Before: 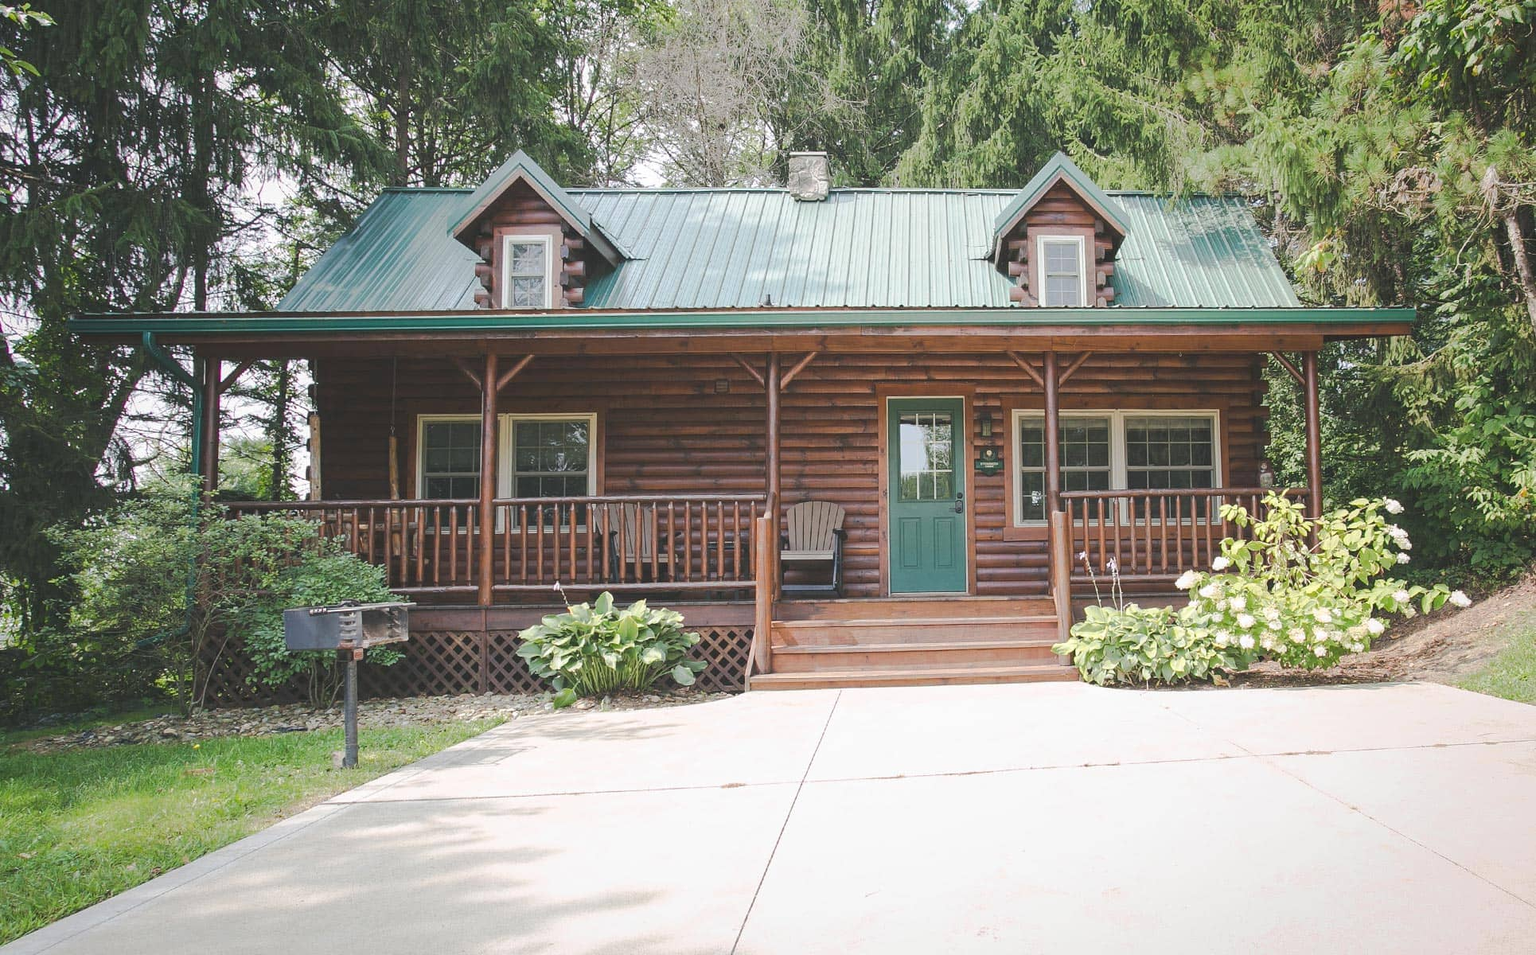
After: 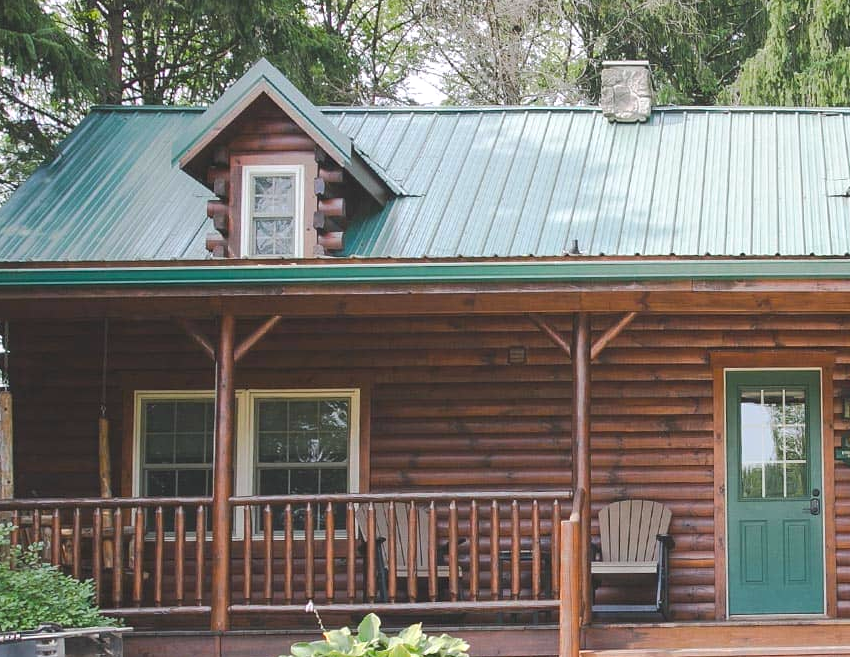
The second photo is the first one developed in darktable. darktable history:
crop: left 20.248%, top 10.86%, right 35.675%, bottom 34.321%
color balance: lift [1, 1, 0.999, 1.001], gamma [1, 1.003, 1.005, 0.995], gain [1, 0.992, 0.988, 1.012], contrast 5%, output saturation 110%
